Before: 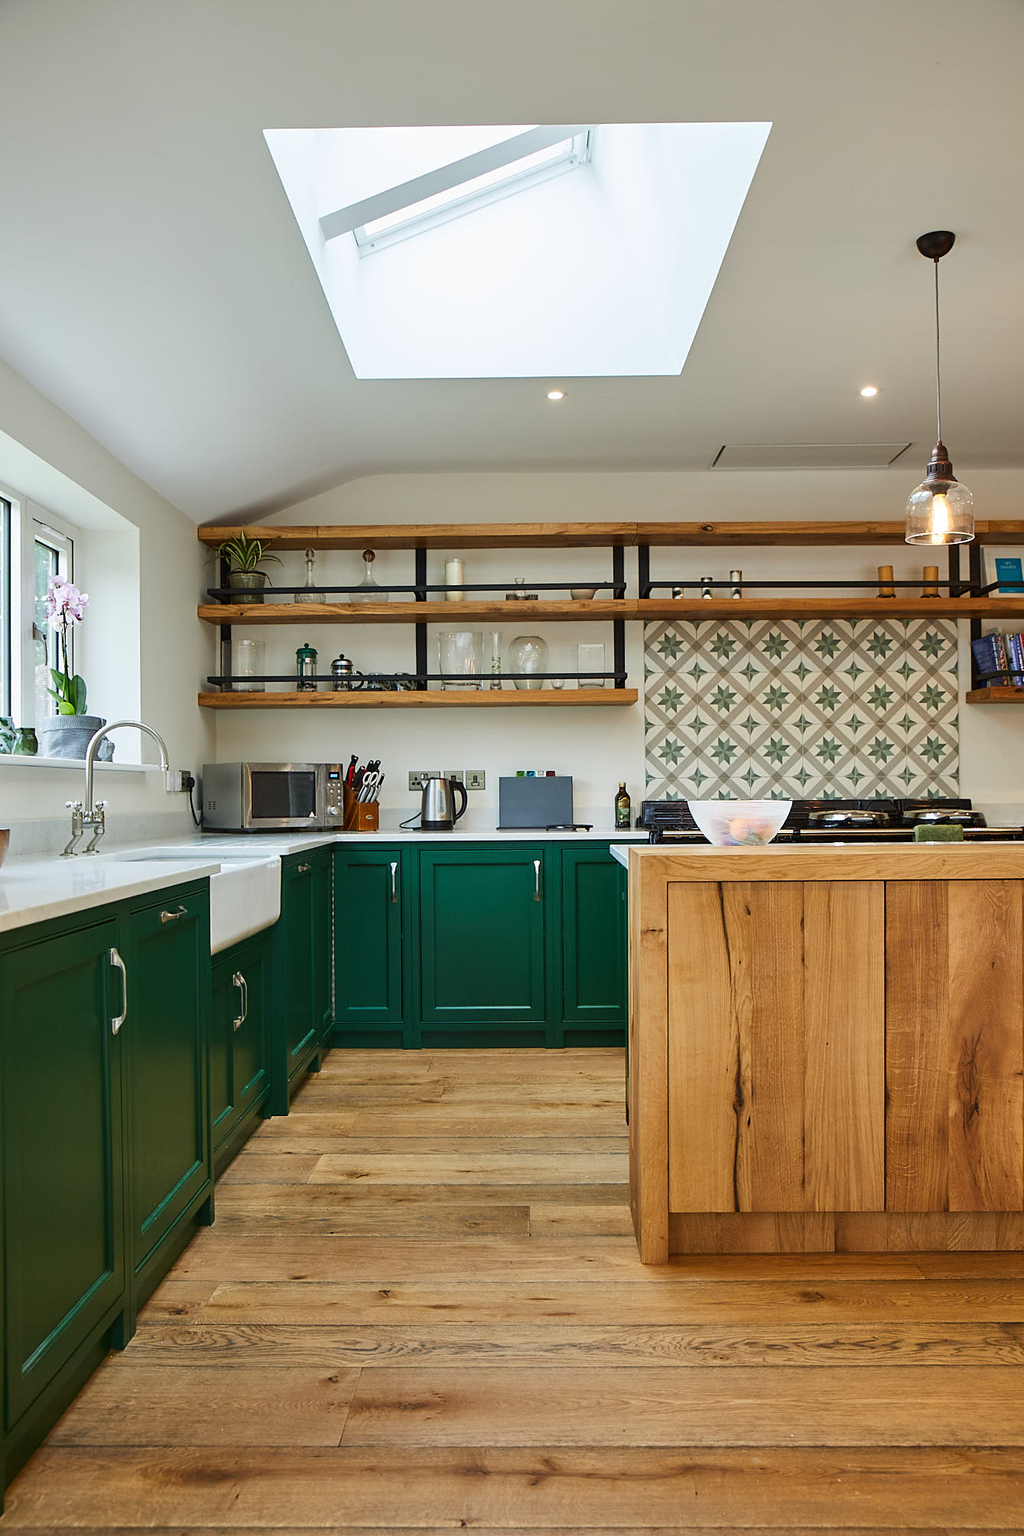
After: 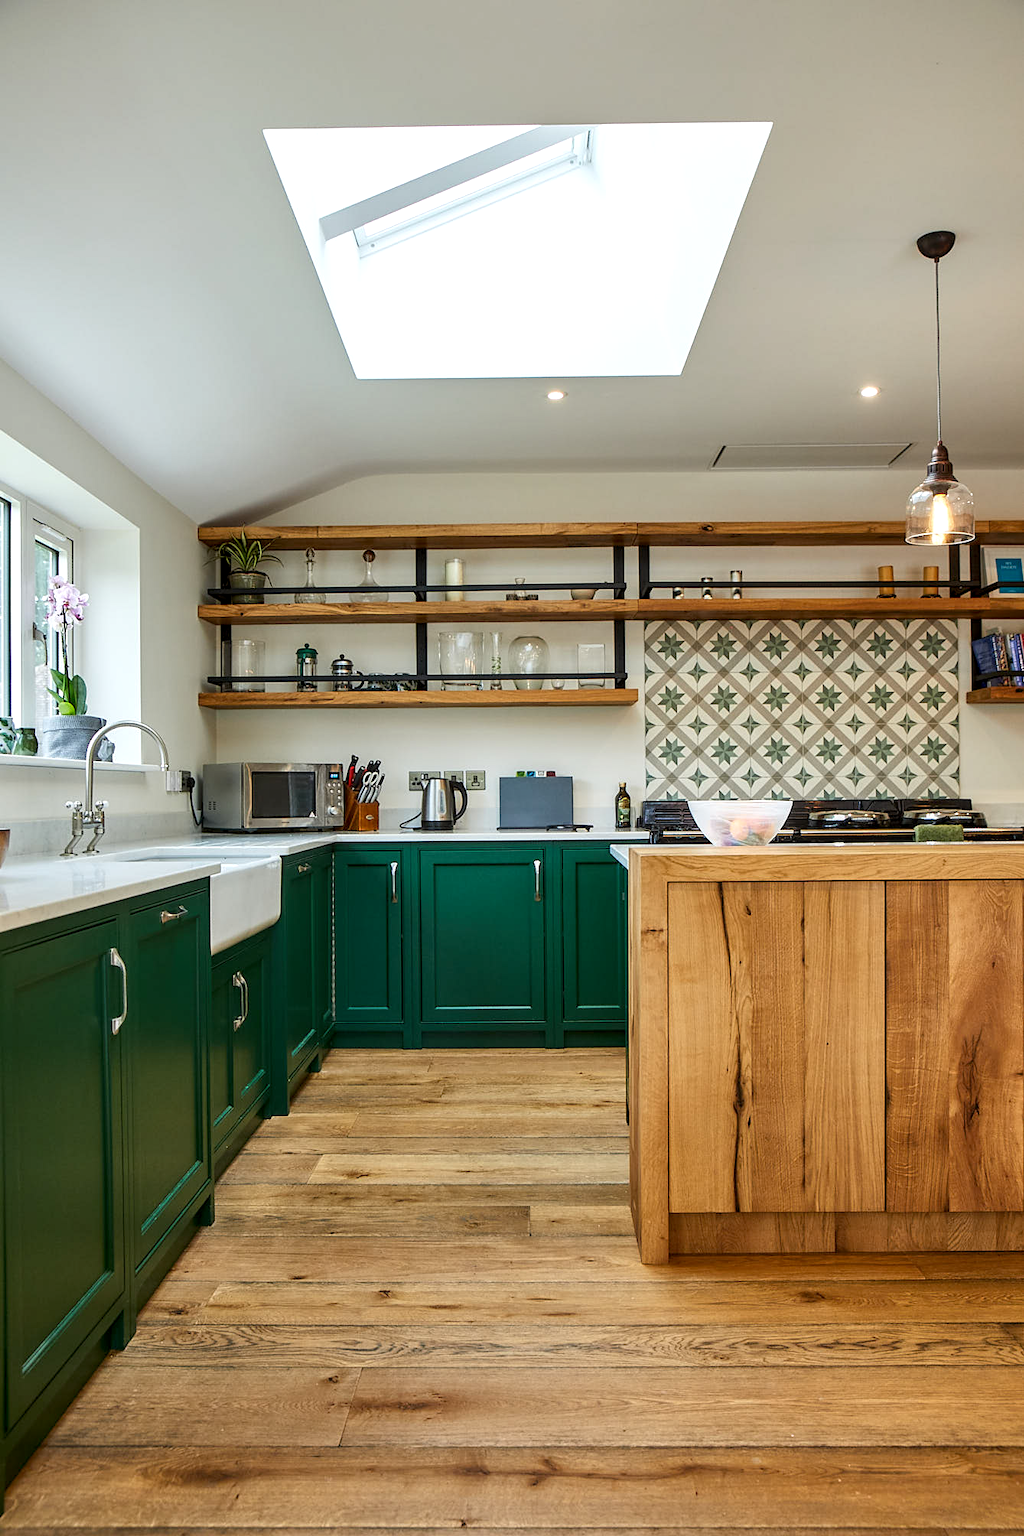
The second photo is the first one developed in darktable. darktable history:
local contrast: on, module defaults
exposure: black level correction 0.002, exposure 0.15 EV, compensate highlight preservation false
